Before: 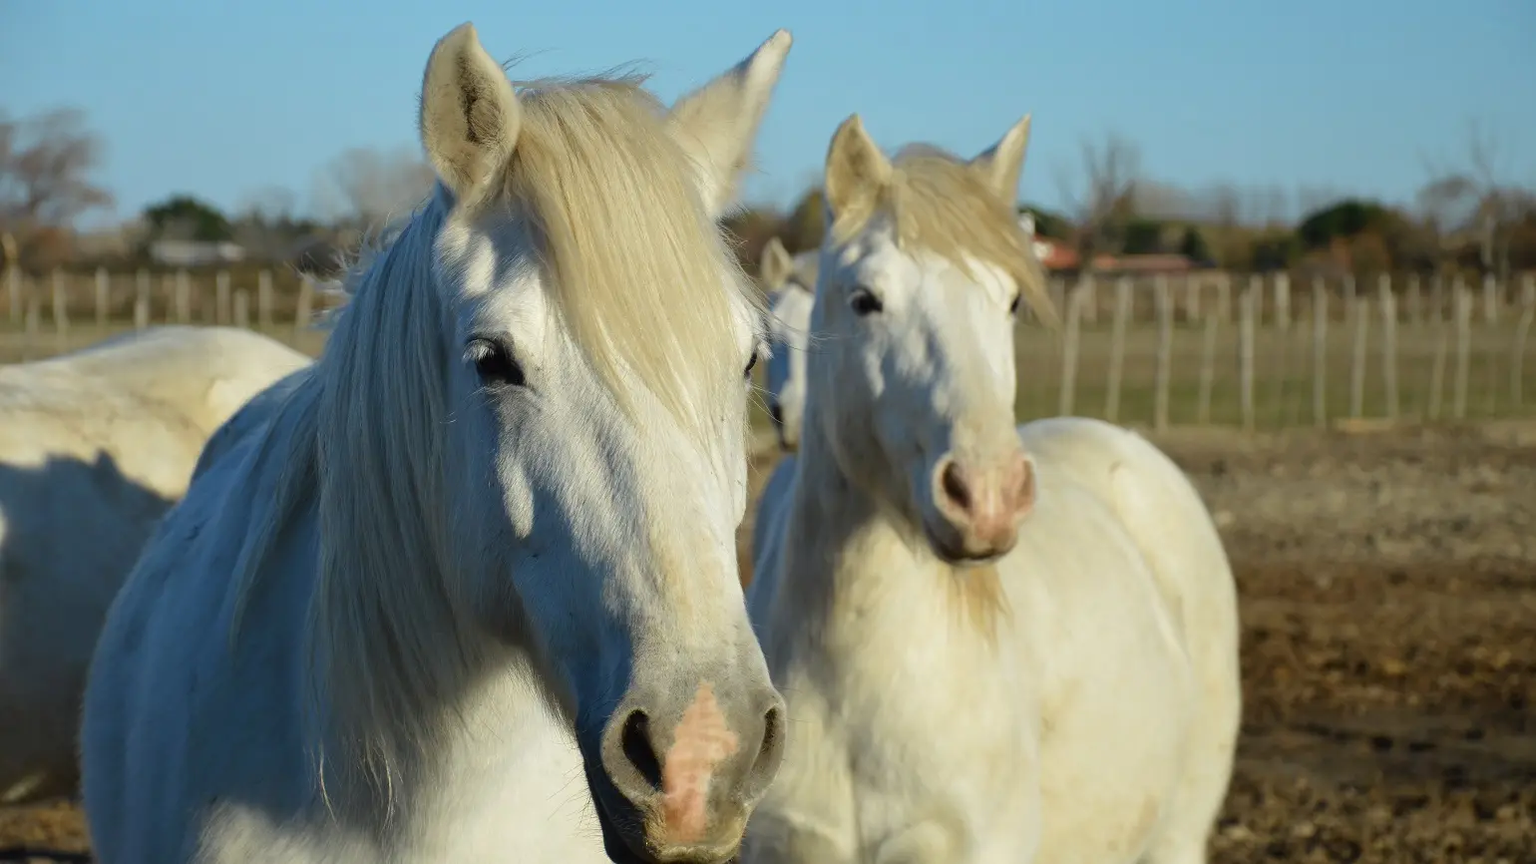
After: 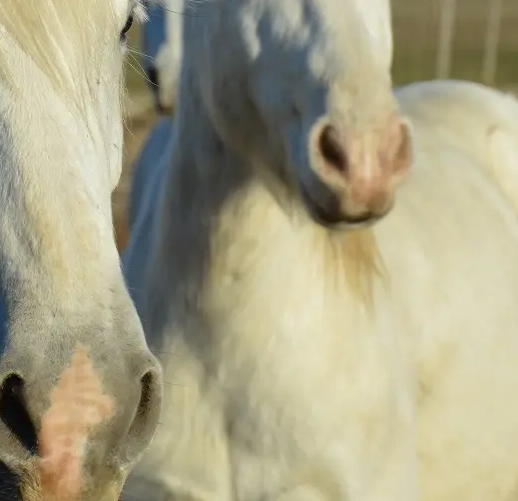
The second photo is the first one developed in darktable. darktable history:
crop: left 40.658%, top 39.044%, right 25.551%, bottom 3.006%
